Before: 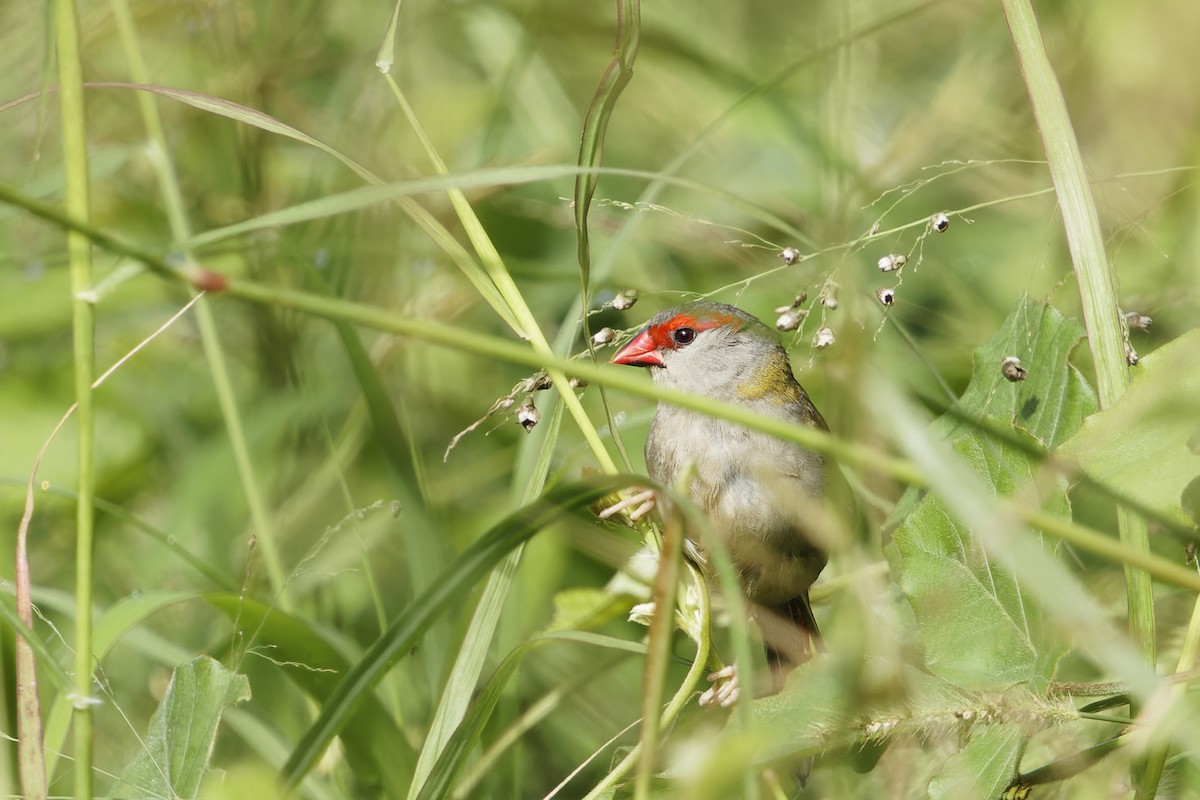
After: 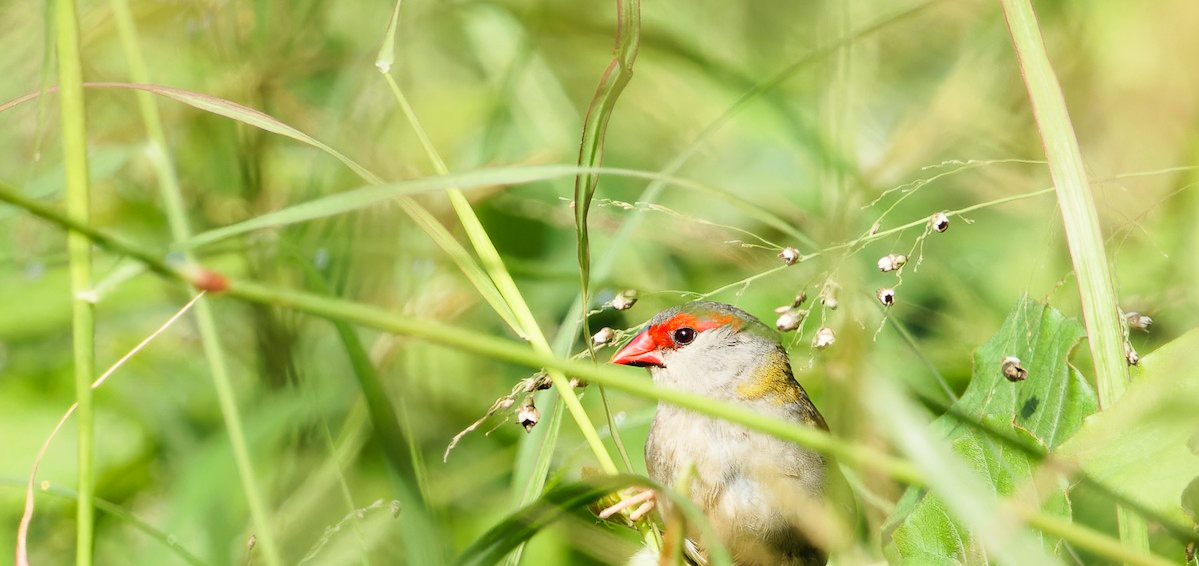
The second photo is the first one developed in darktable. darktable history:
crop: right 0%, bottom 29.144%
tone curve: curves: ch0 [(0, 0) (0.003, 0.047) (0.011, 0.051) (0.025, 0.051) (0.044, 0.057) (0.069, 0.068) (0.1, 0.076) (0.136, 0.108) (0.177, 0.166) (0.224, 0.229) (0.277, 0.299) (0.335, 0.364) (0.399, 0.46) (0.468, 0.553) (0.543, 0.639) (0.623, 0.724) (0.709, 0.808) (0.801, 0.886) (0.898, 0.954) (1, 1)], color space Lab, linked channels, preserve colors none
